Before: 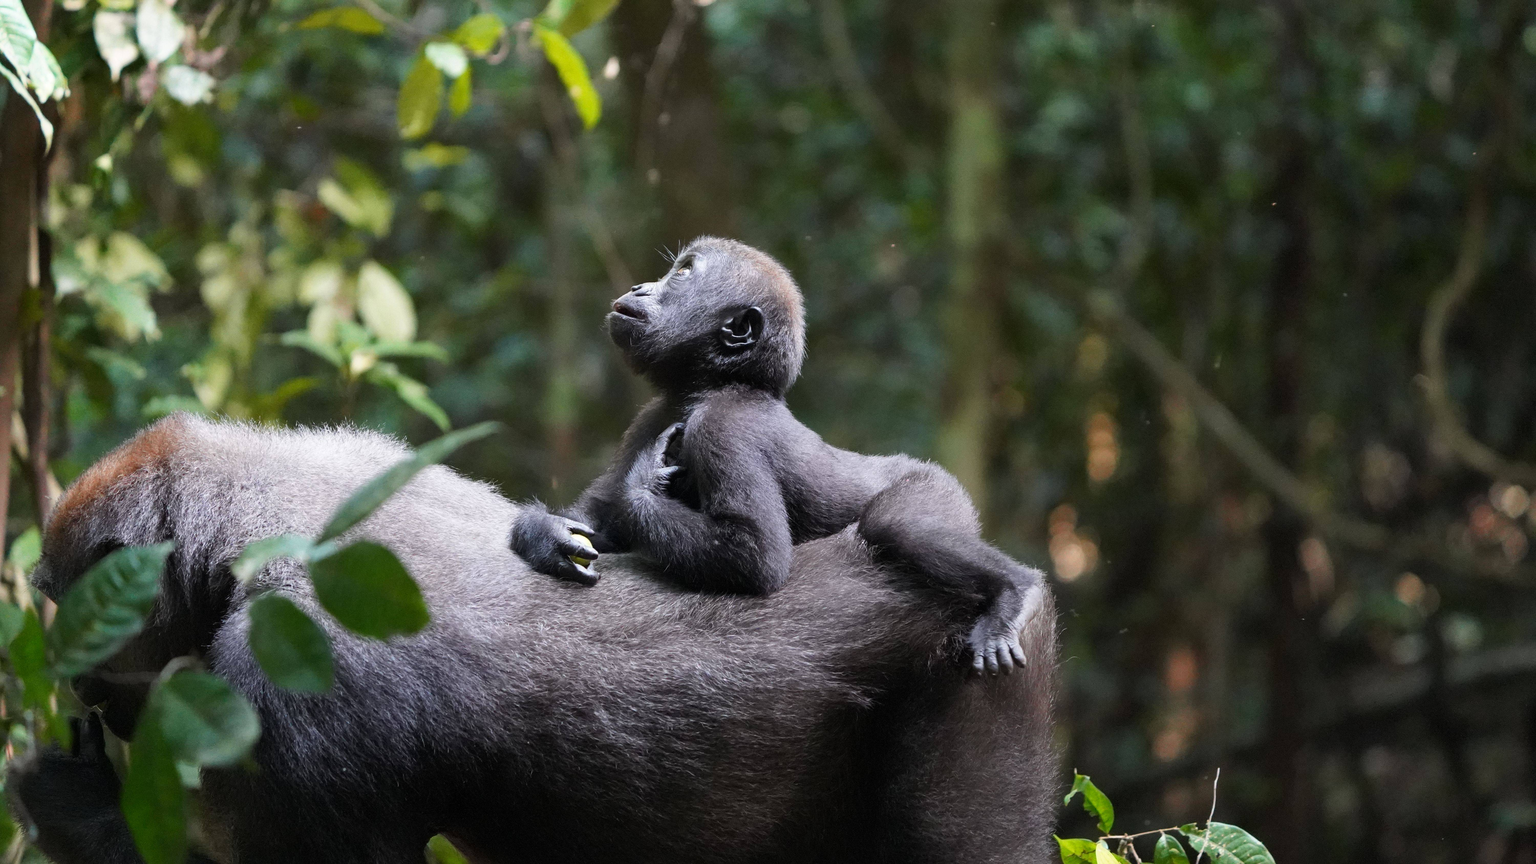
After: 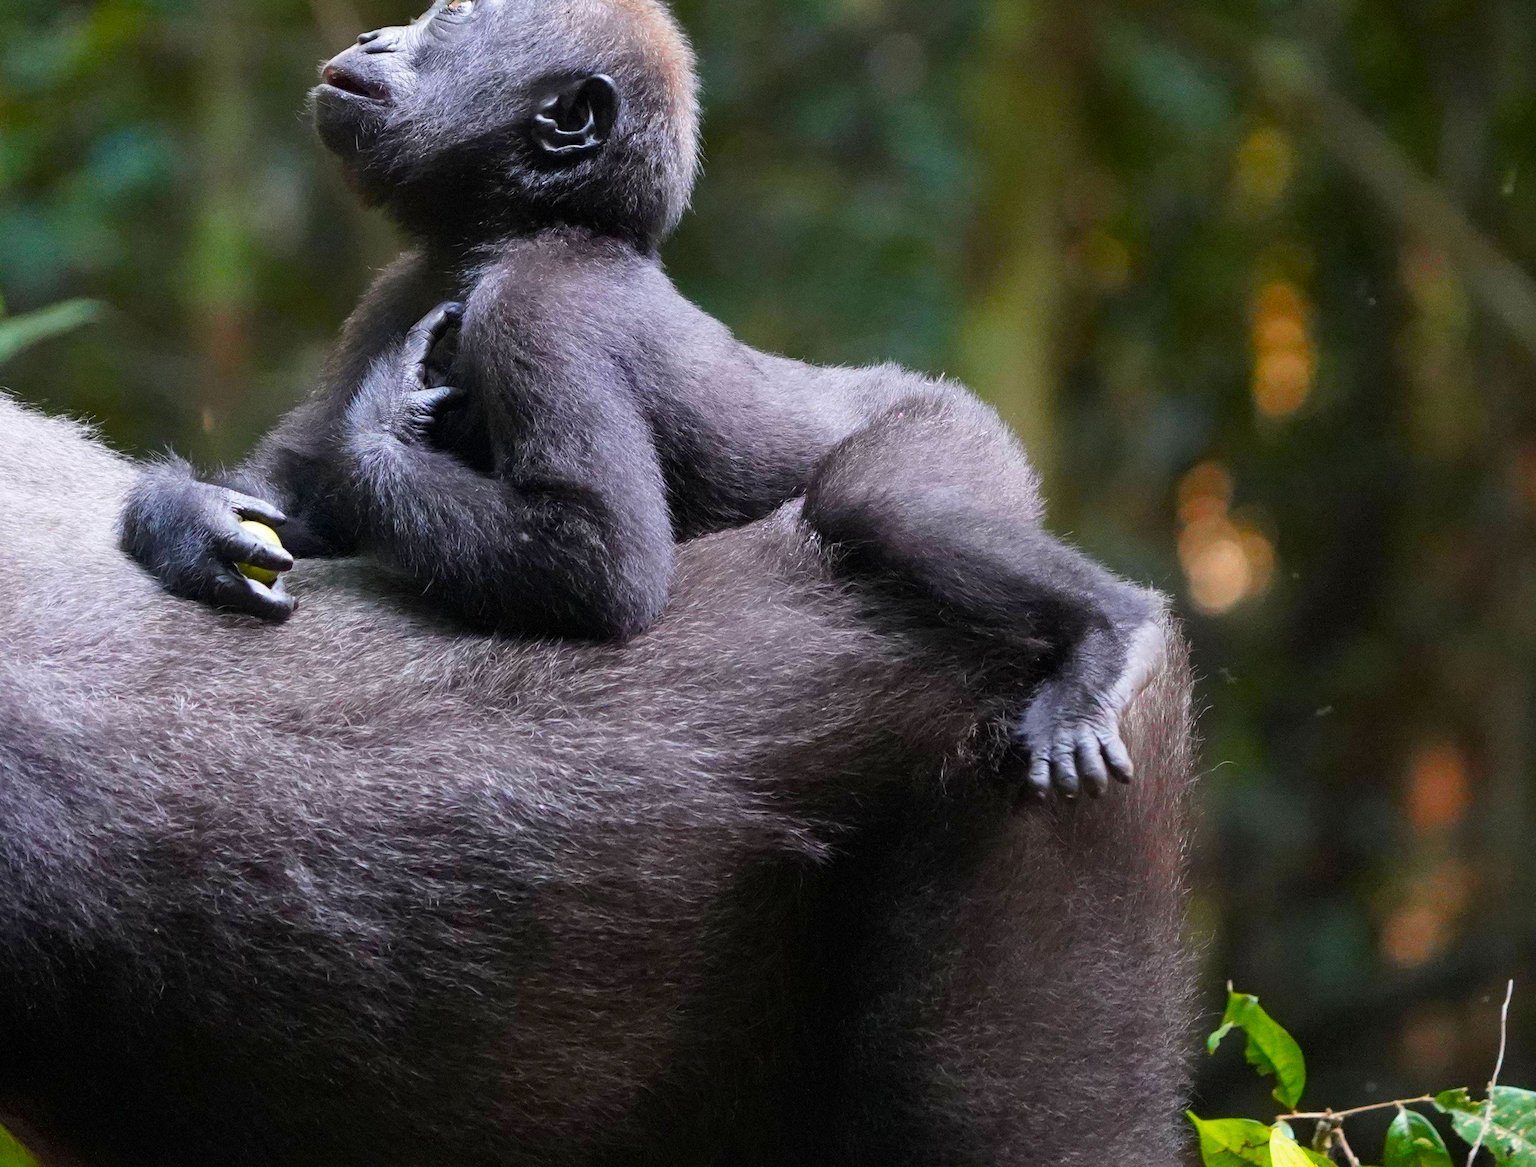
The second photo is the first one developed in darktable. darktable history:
color balance rgb: linear chroma grading › global chroma 15%, perceptual saturation grading › global saturation 30%
crop and rotate: left 29.237%, top 31.152%, right 19.807%
